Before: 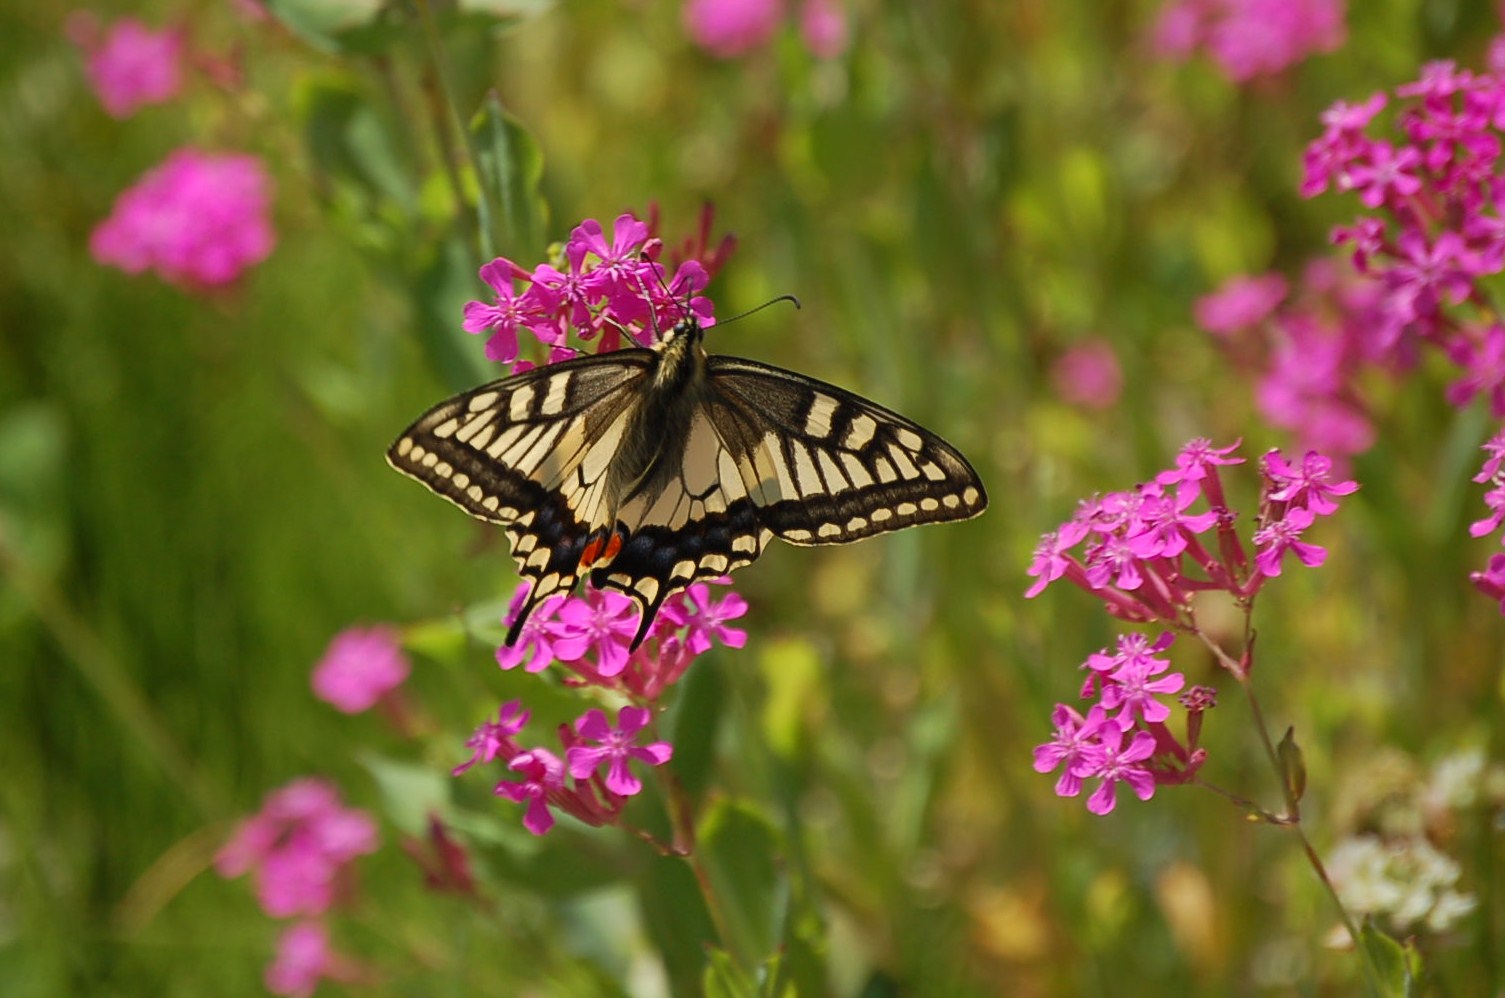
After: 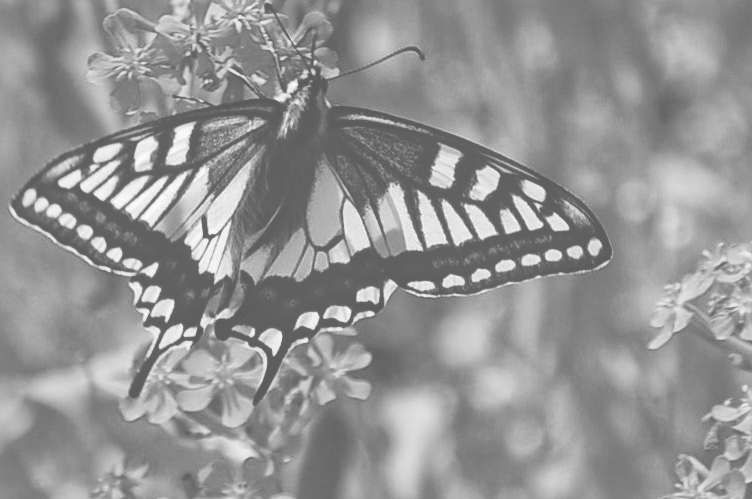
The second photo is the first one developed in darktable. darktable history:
monochrome: a 16.06, b 15.48, size 1
tone equalizer: on, module defaults
crop: left 25%, top 25%, right 25%, bottom 25%
global tonemap: drago (1, 100), detail 1
tone curve: curves: ch0 [(0, 0) (0.003, 0.319) (0.011, 0.319) (0.025, 0.319) (0.044, 0.323) (0.069, 0.324) (0.1, 0.328) (0.136, 0.329) (0.177, 0.337) (0.224, 0.351) (0.277, 0.373) (0.335, 0.413) (0.399, 0.458) (0.468, 0.533) (0.543, 0.617) (0.623, 0.71) (0.709, 0.783) (0.801, 0.849) (0.898, 0.911) (1, 1)], preserve colors none
